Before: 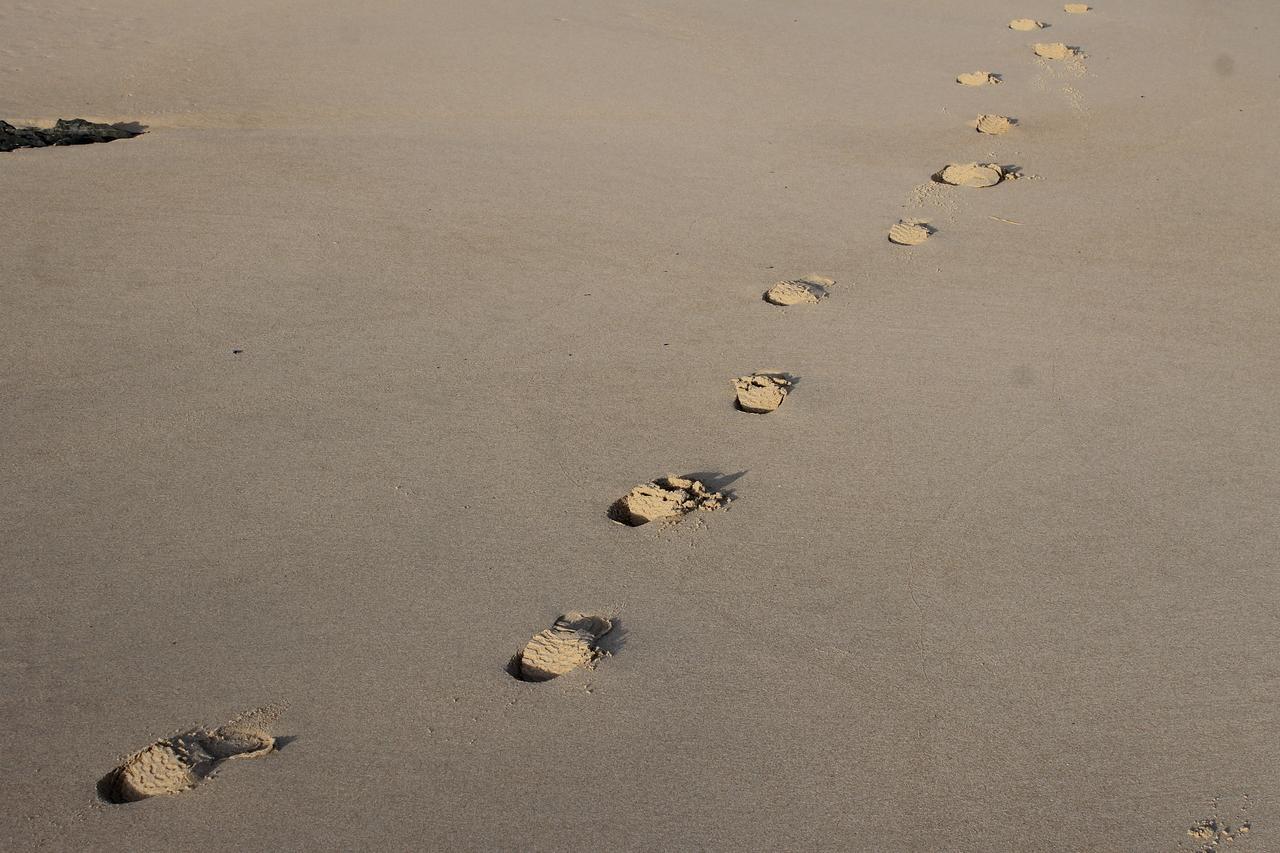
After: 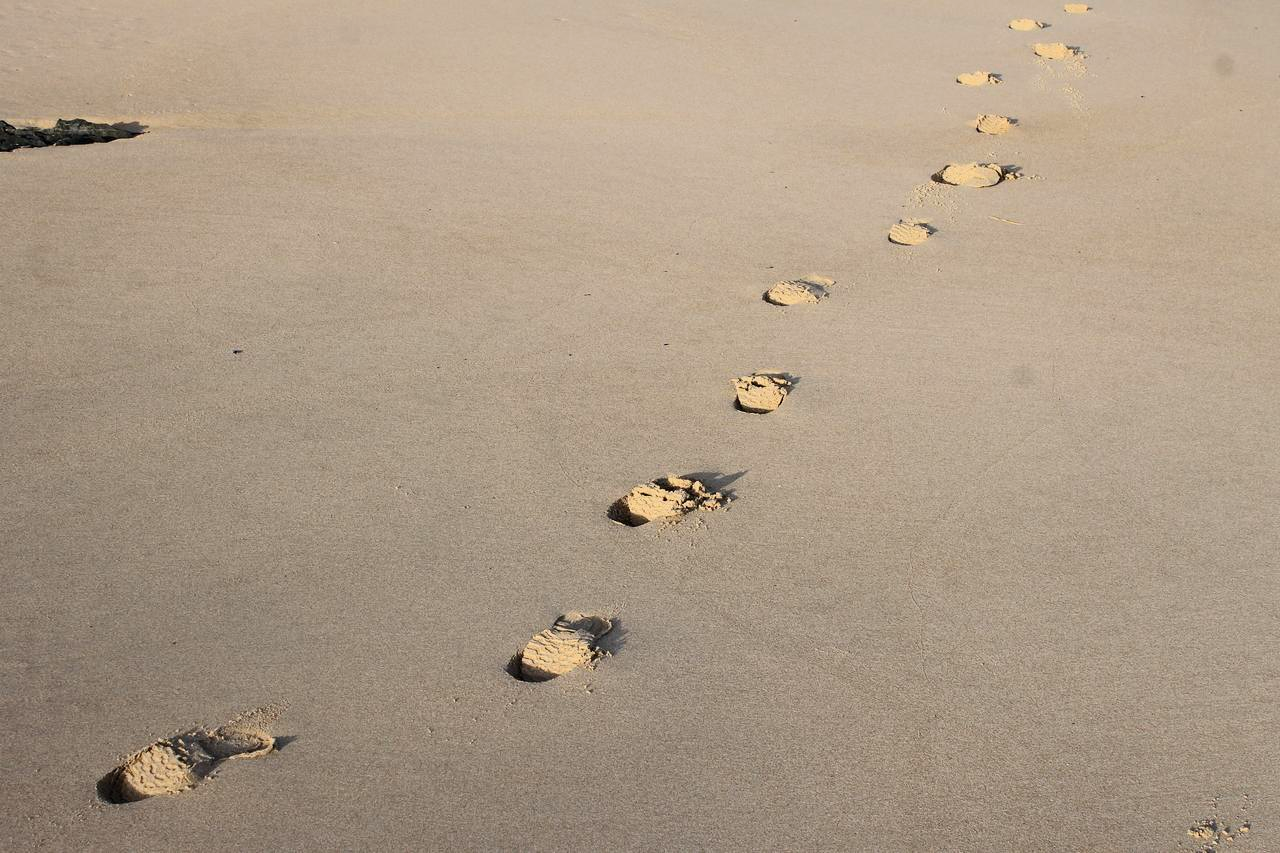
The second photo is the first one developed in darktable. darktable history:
contrast brightness saturation: contrast 0.199, brightness 0.165, saturation 0.228
shadows and highlights: radius 330.88, shadows 54.42, highlights -99.23, compress 94.47%, soften with gaussian
